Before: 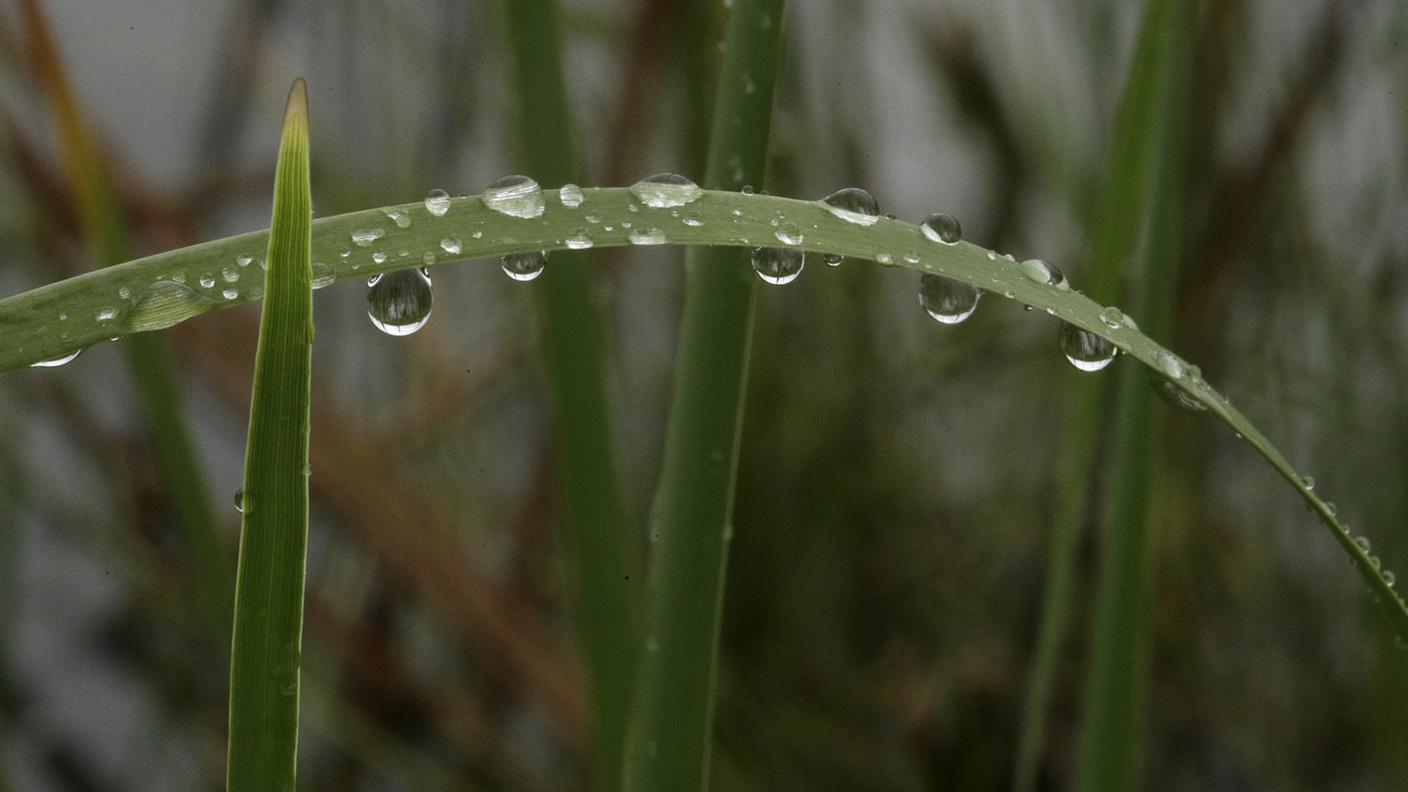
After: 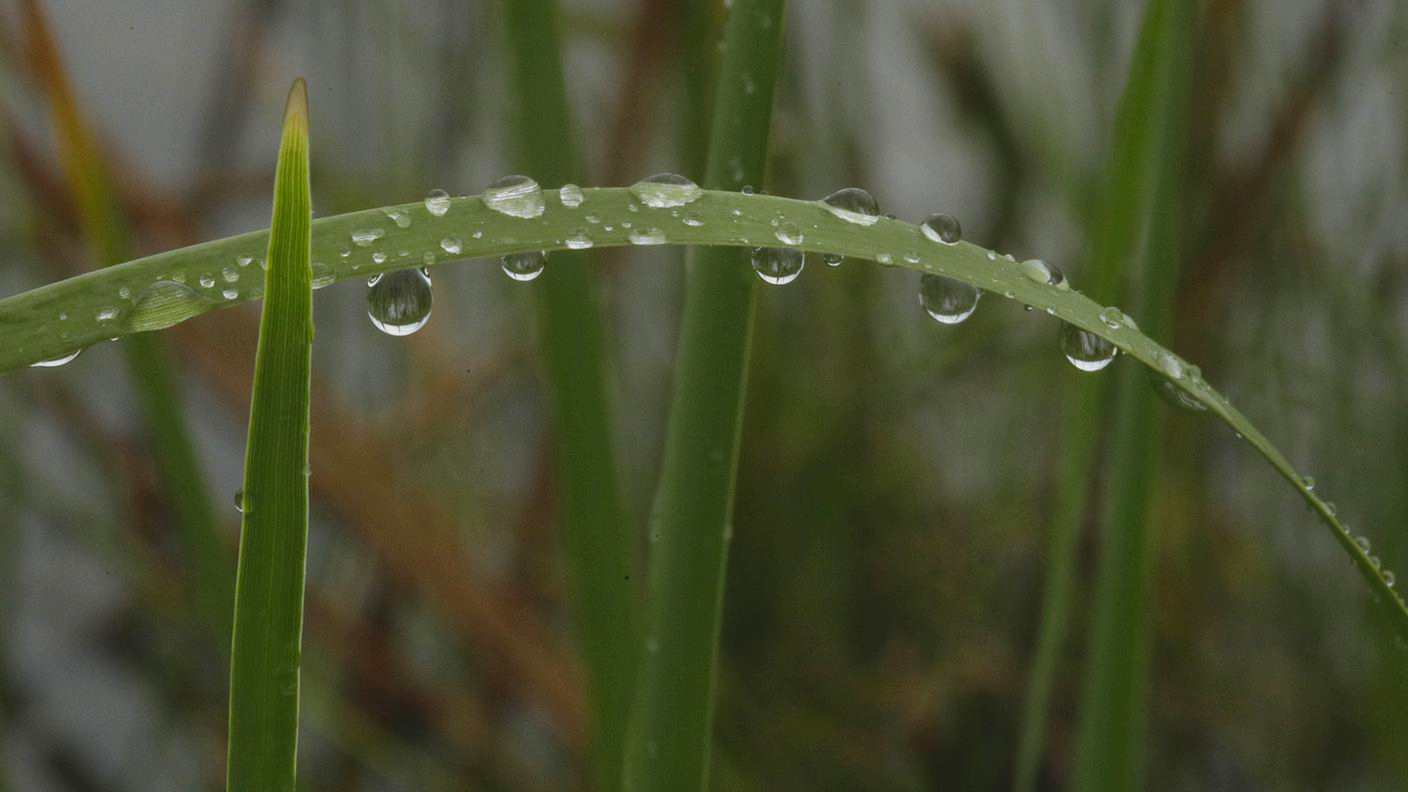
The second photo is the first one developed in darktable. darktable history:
contrast brightness saturation: contrast -0.171, saturation 0.187
